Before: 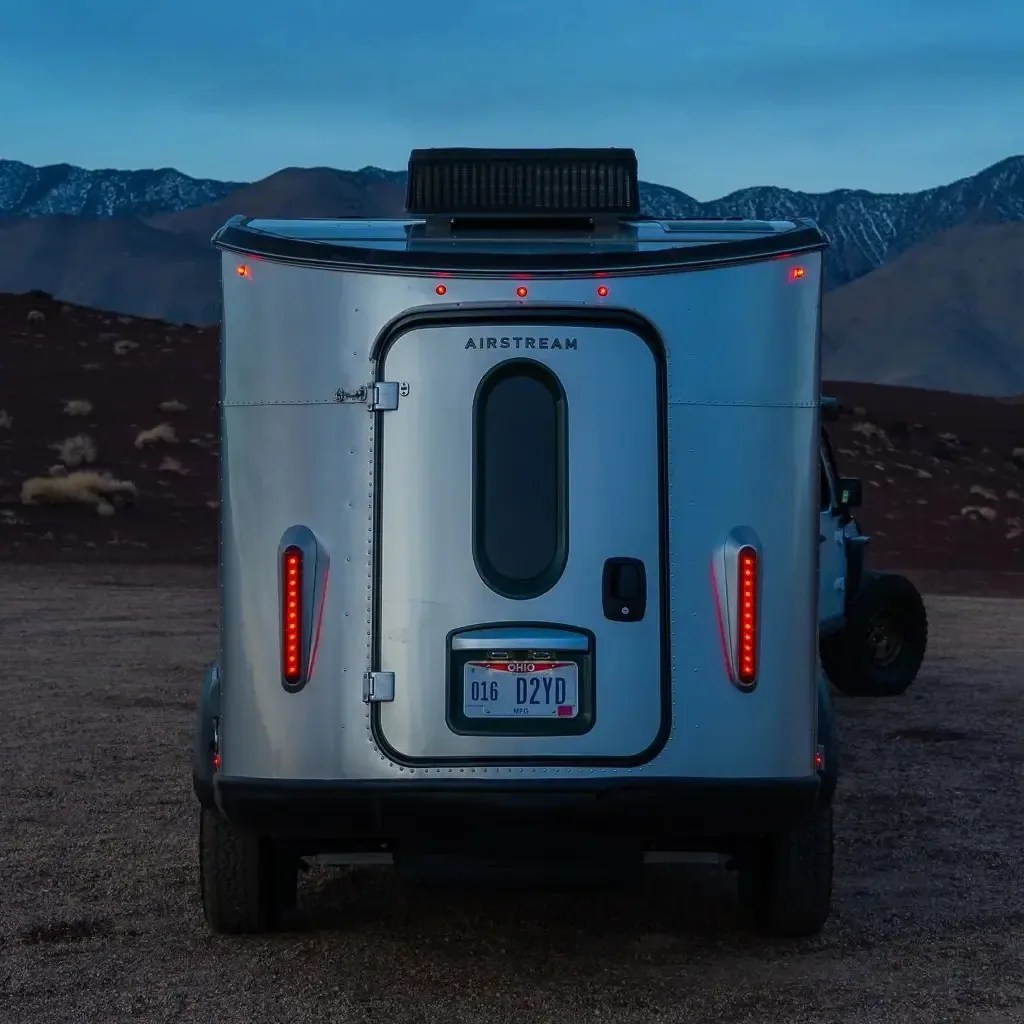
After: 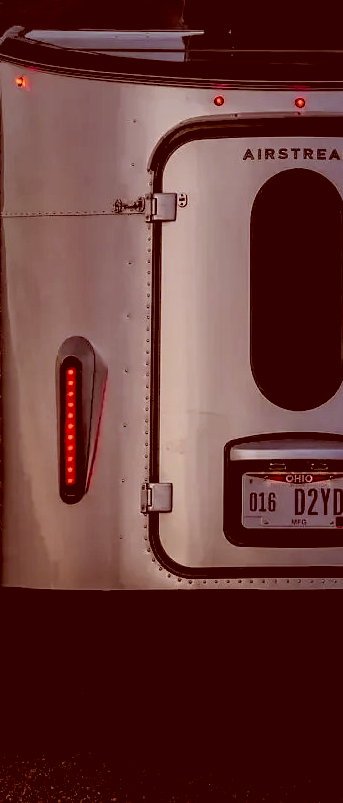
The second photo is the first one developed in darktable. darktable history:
rgb levels: levels [[0.029, 0.461, 0.922], [0, 0.5, 1], [0, 0.5, 1]]
color correction: highlights a* 9.03, highlights b* 8.71, shadows a* 40, shadows b* 40, saturation 0.8
crop and rotate: left 21.77%, top 18.528%, right 44.676%, bottom 2.997%
